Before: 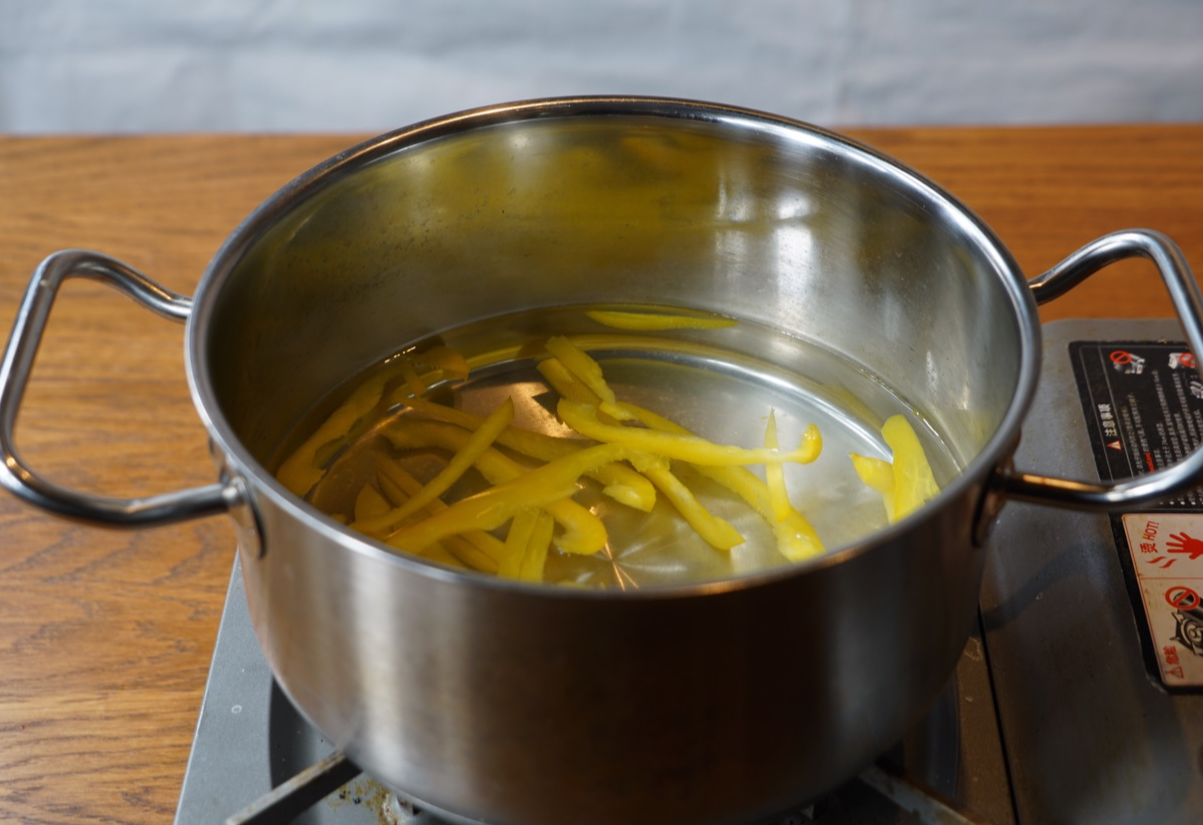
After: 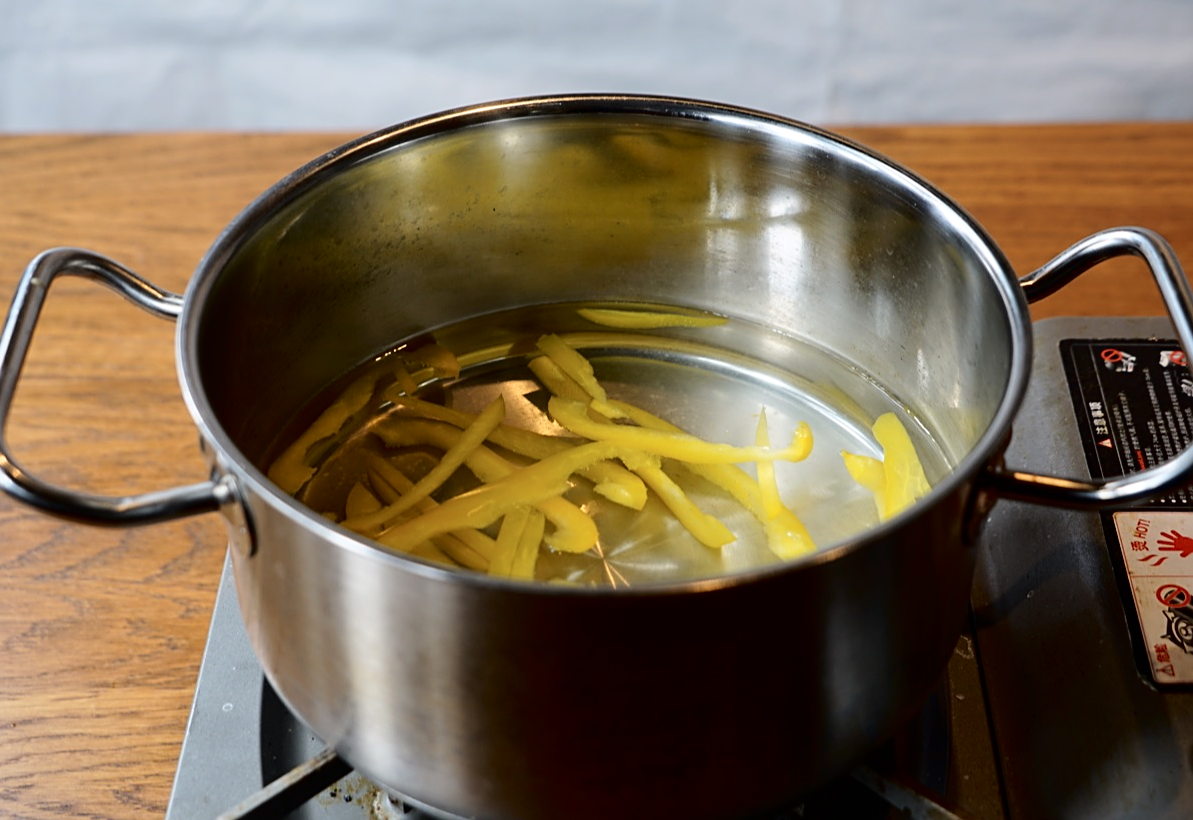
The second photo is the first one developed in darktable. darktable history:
crop and rotate: left 0.814%, top 0.3%, bottom 0.297%
sharpen: on, module defaults
tone curve: curves: ch0 [(0, 0) (0.003, 0) (0.011, 0.001) (0.025, 0.003) (0.044, 0.005) (0.069, 0.013) (0.1, 0.024) (0.136, 0.04) (0.177, 0.087) (0.224, 0.148) (0.277, 0.238) (0.335, 0.335) (0.399, 0.43) (0.468, 0.524) (0.543, 0.621) (0.623, 0.712) (0.709, 0.788) (0.801, 0.867) (0.898, 0.947) (1, 1)], color space Lab, independent channels, preserve colors none
